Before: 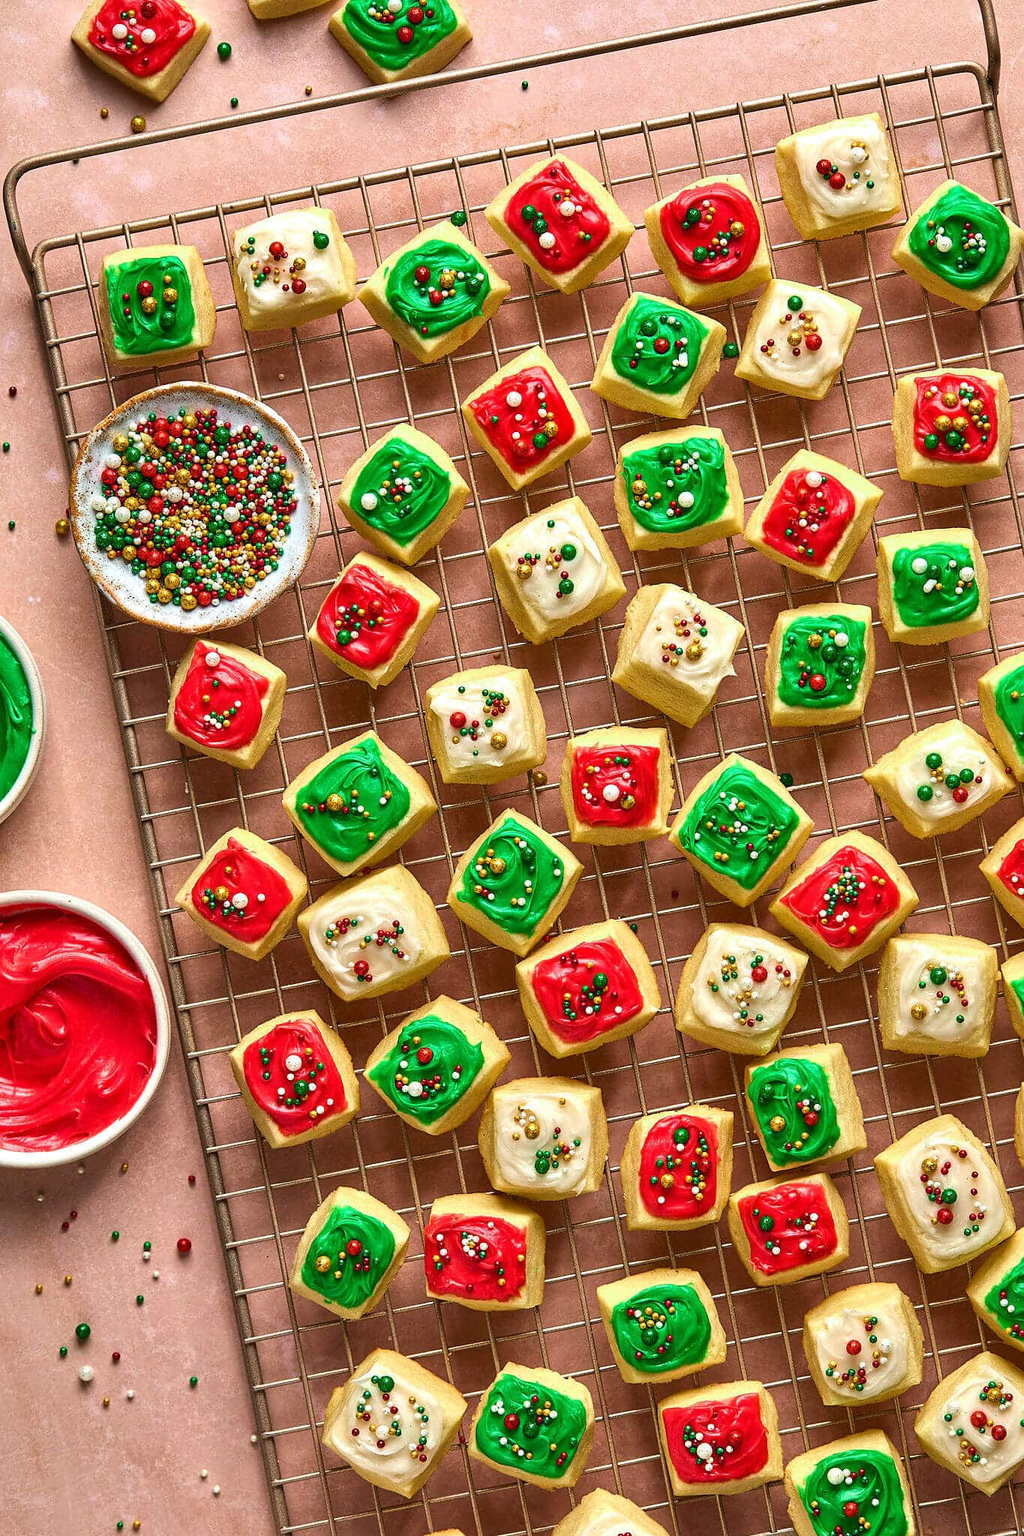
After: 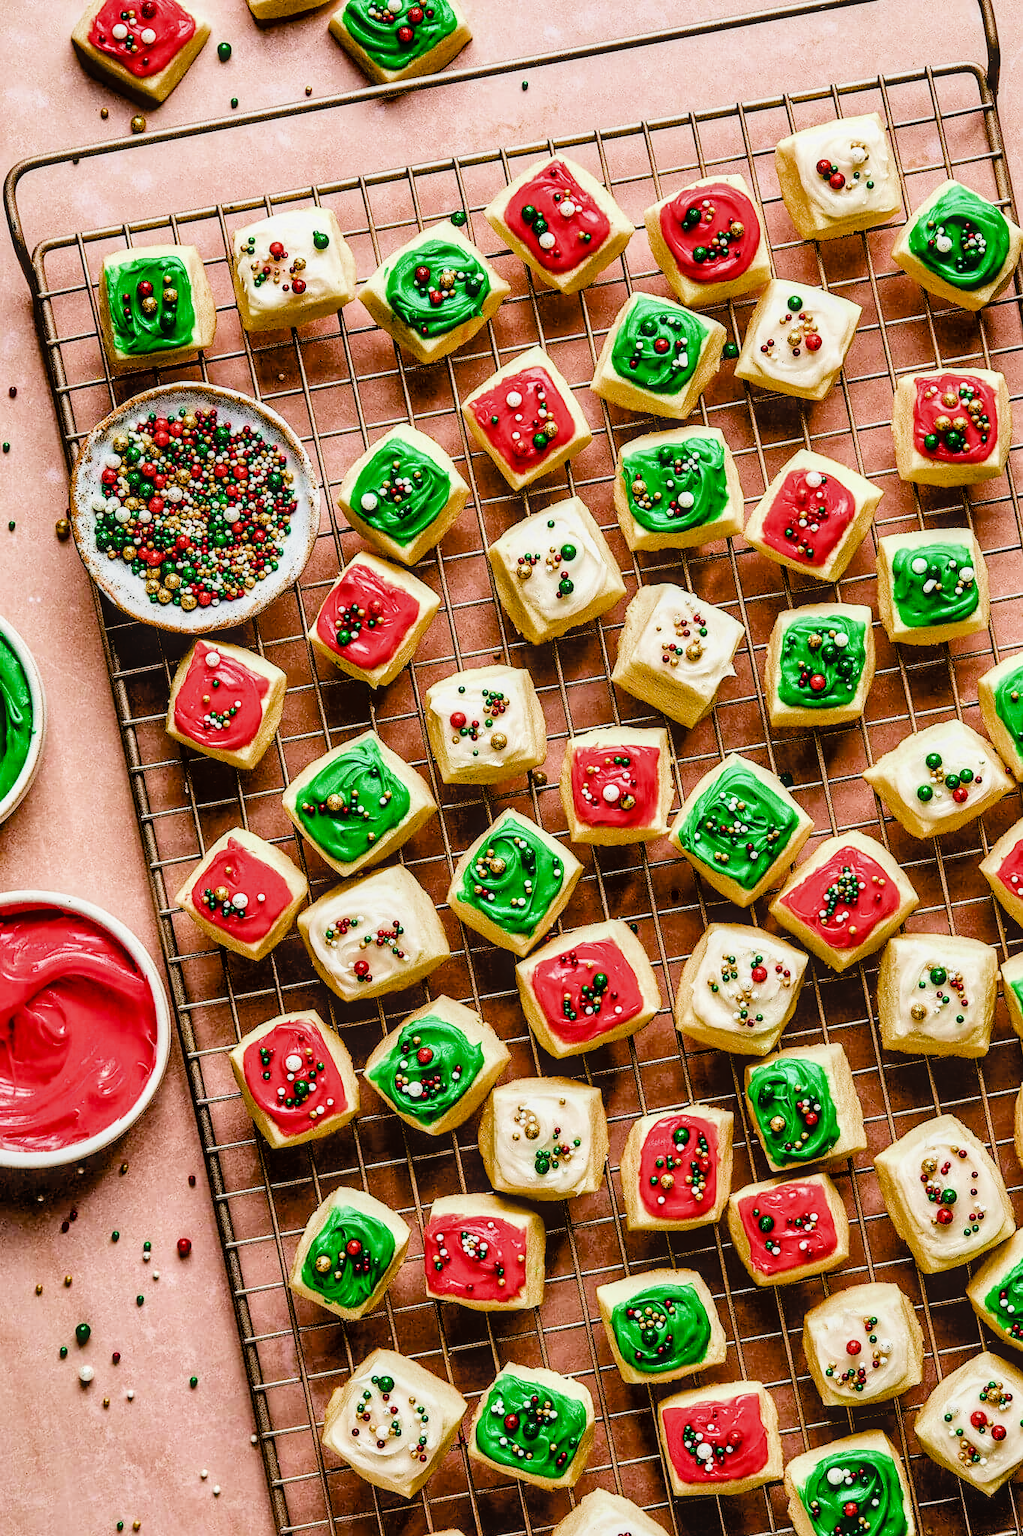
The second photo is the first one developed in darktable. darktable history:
exposure: black level correction 0.046, exposure -0.232 EV, compensate exposure bias true, compensate highlight preservation false
local contrast: on, module defaults
tone equalizer: -8 EV -0.776 EV, -7 EV -0.732 EV, -6 EV -0.596 EV, -5 EV -0.397 EV, -3 EV 0.402 EV, -2 EV 0.6 EV, -1 EV 0.69 EV, +0 EV 0.725 EV, mask exposure compensation -0.492 EV
filmic rgb: black relative exposure -5.05 EV, white relative exposure 3.96 EV, threshold 6 EV, hardness 2.9, contrast 1.3, add noise in highlights 0.002, color science v3 (2019), use custom middle-gray values true, contrast in highlights soft, enable highlight reconstruction true
